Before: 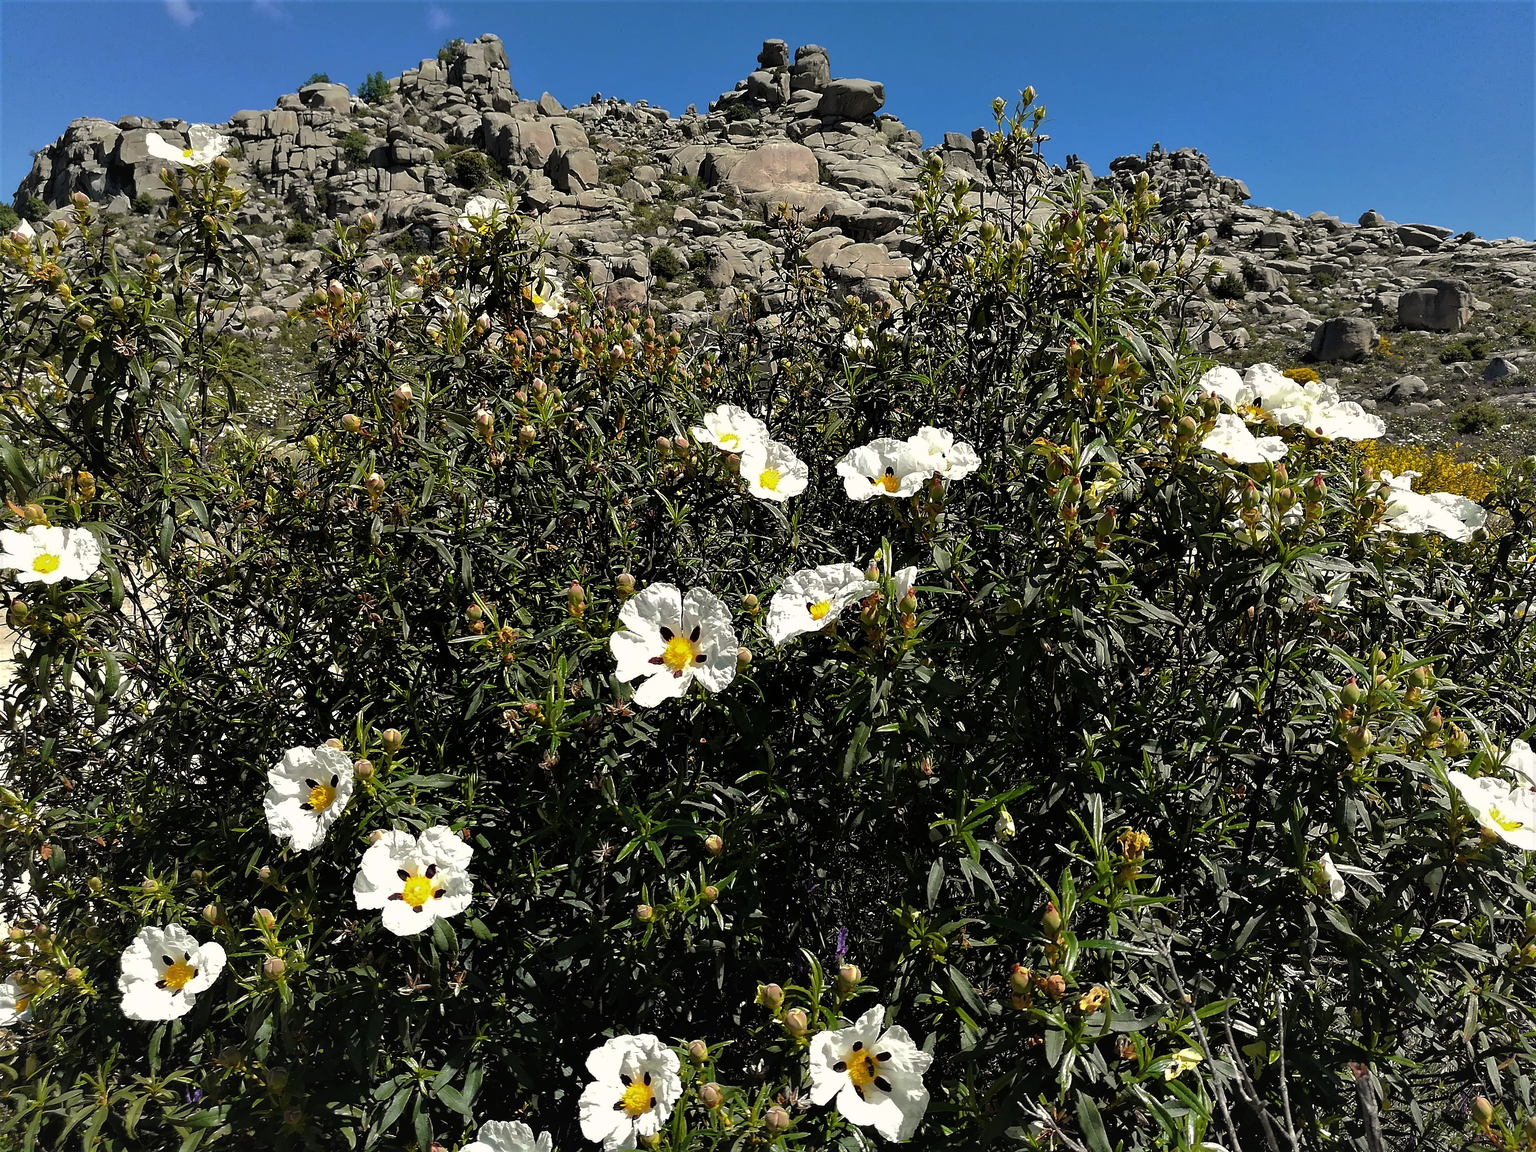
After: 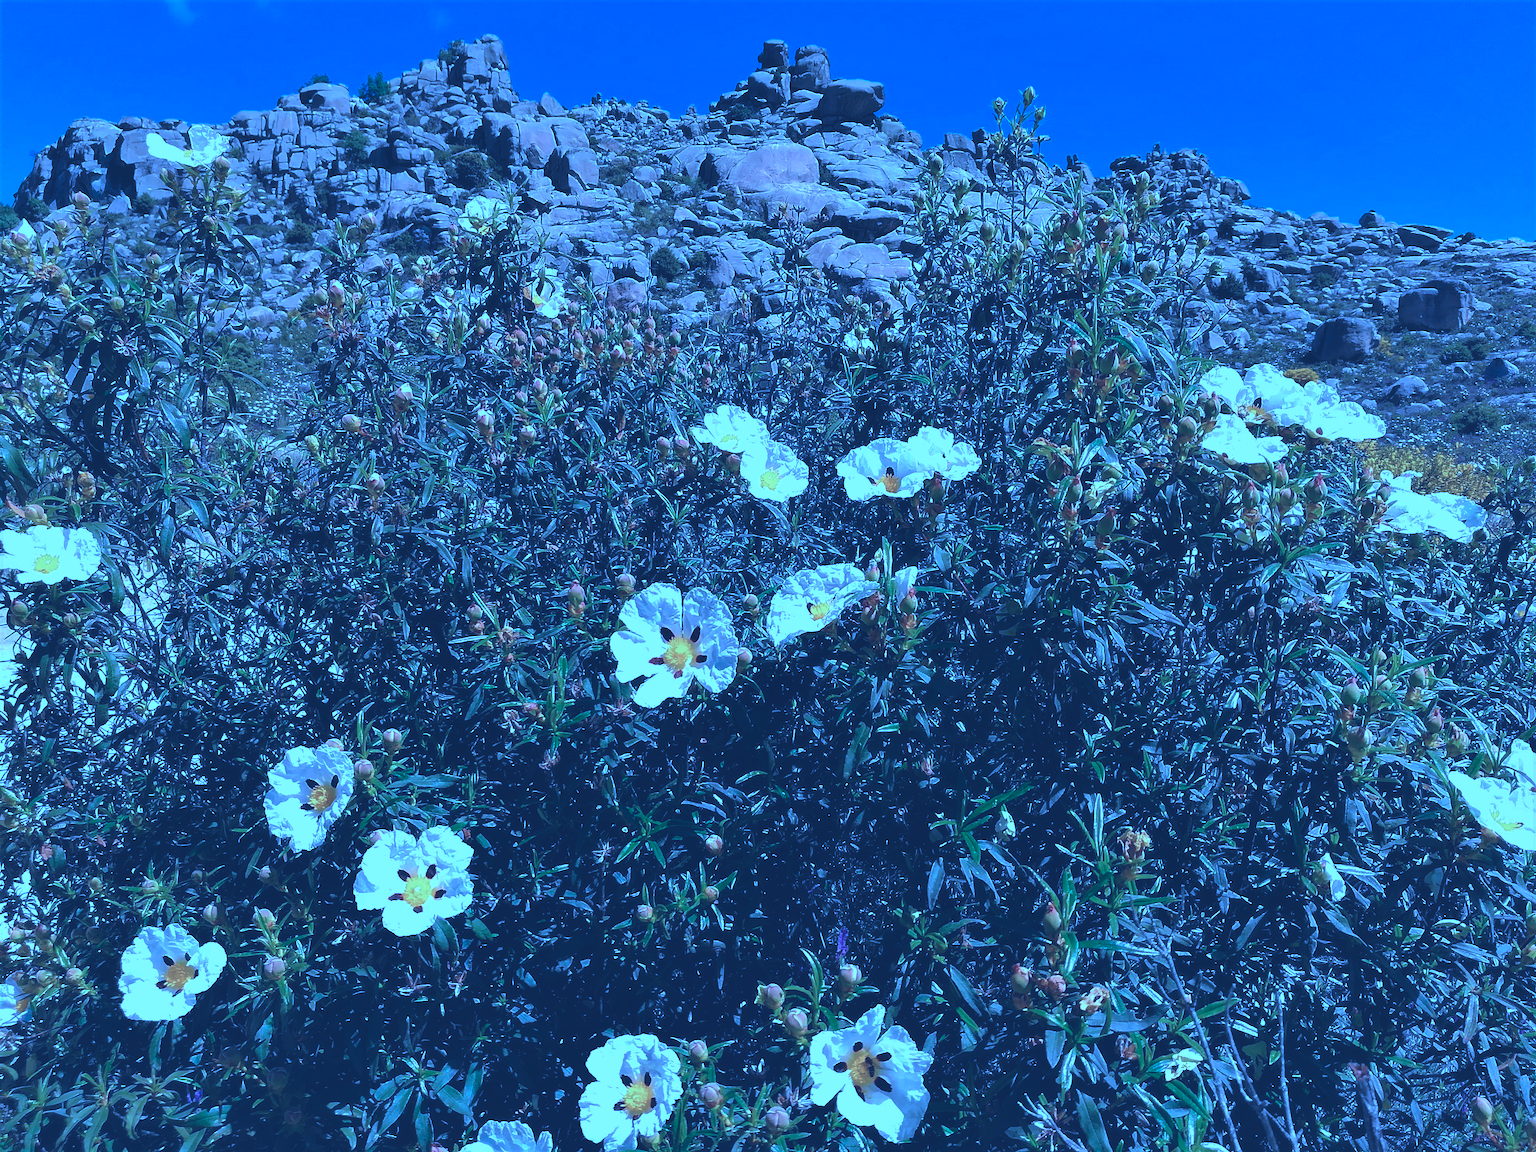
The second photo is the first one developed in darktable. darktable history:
exposure: black level correction -0.021, exposure -0.033 EV, compensate highlight preservation false
haze removal: strength -0.051, compatibility mode true, adaptive false
color calibration: illuminant as shot in camera, x 0.482, y 0.431, temperature 2430.41 K
